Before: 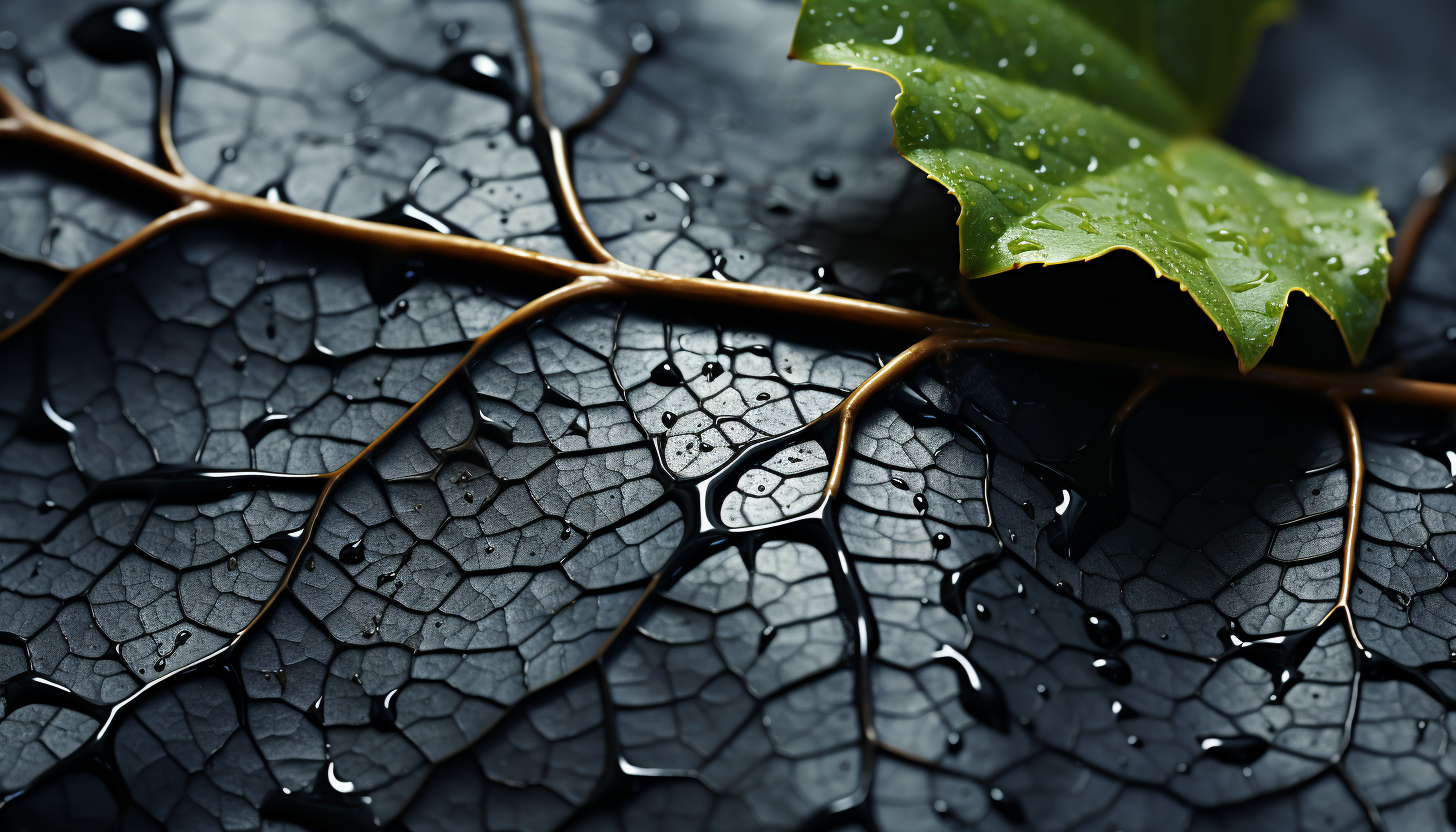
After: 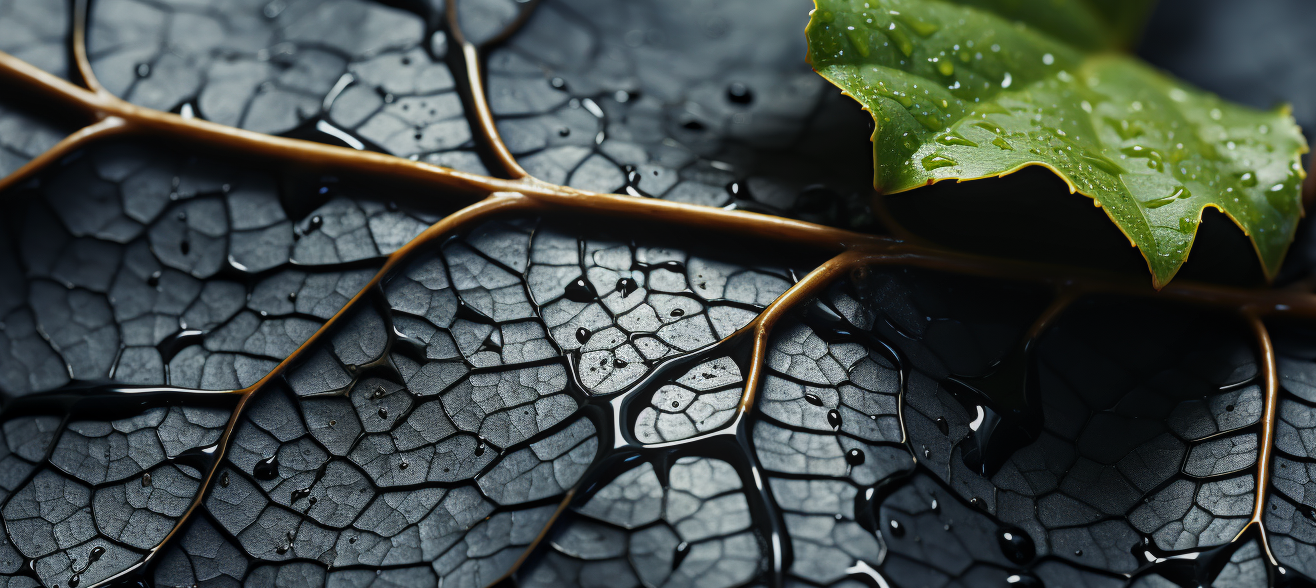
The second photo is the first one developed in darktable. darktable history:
local contrast: detail 110%
crop: left 5.966%, top 10.193%, right 3.626%, bottom 19.113%
